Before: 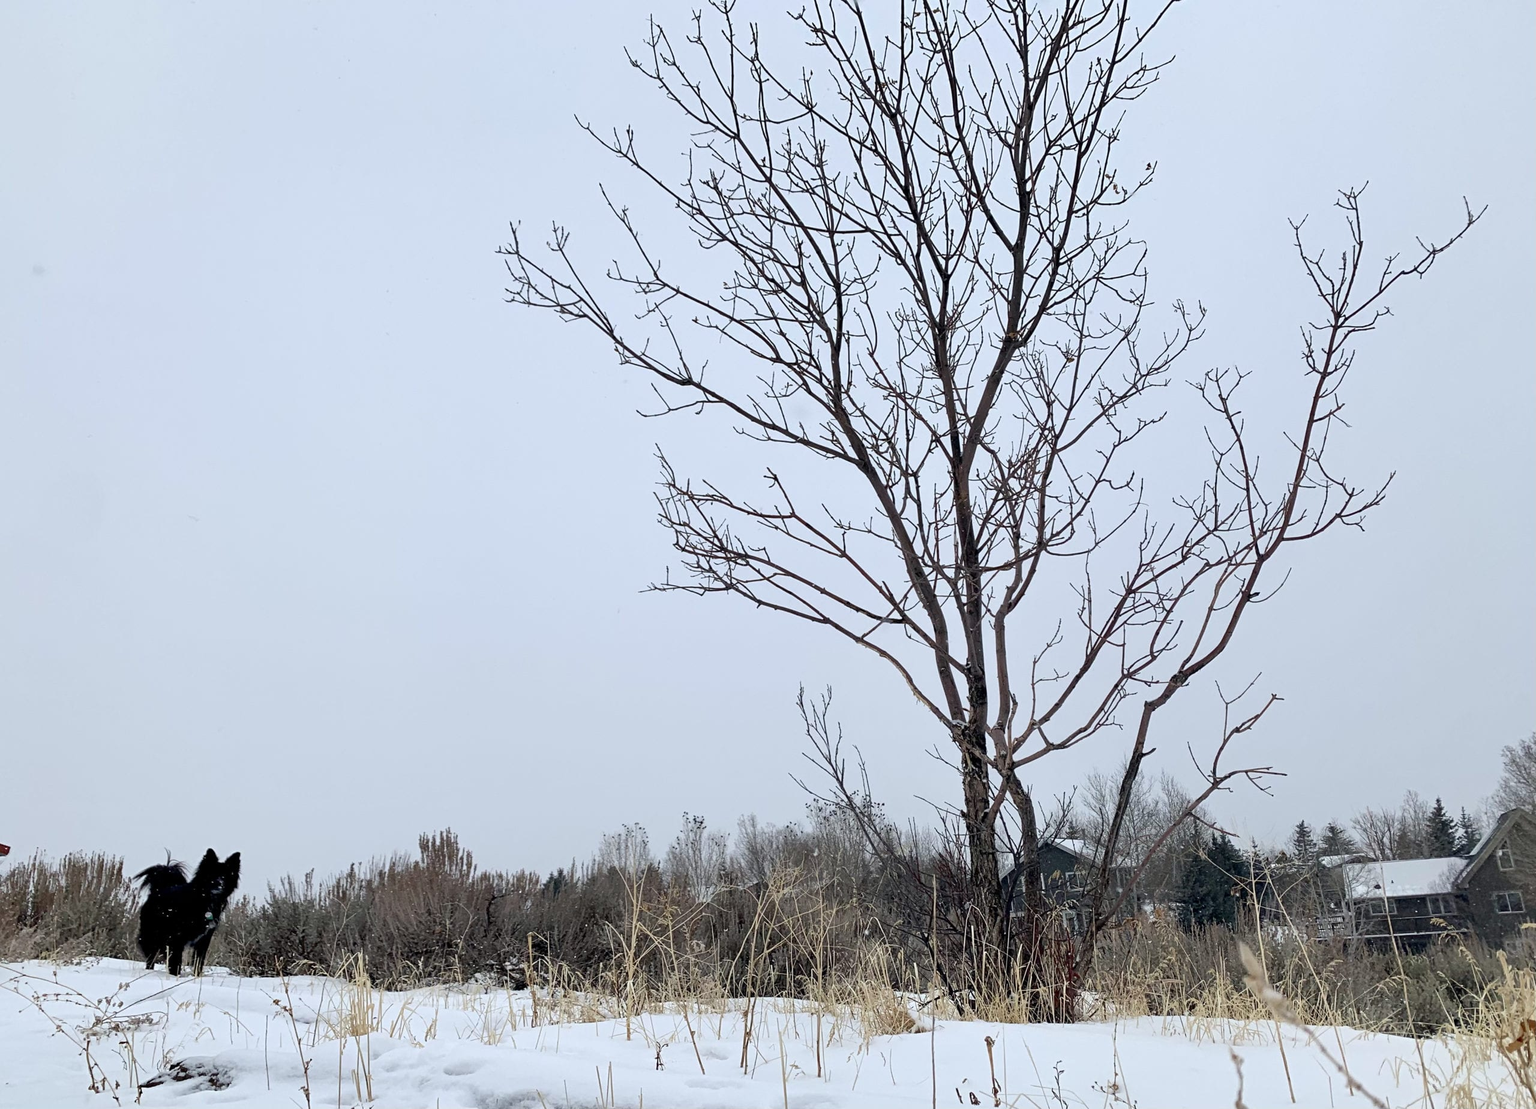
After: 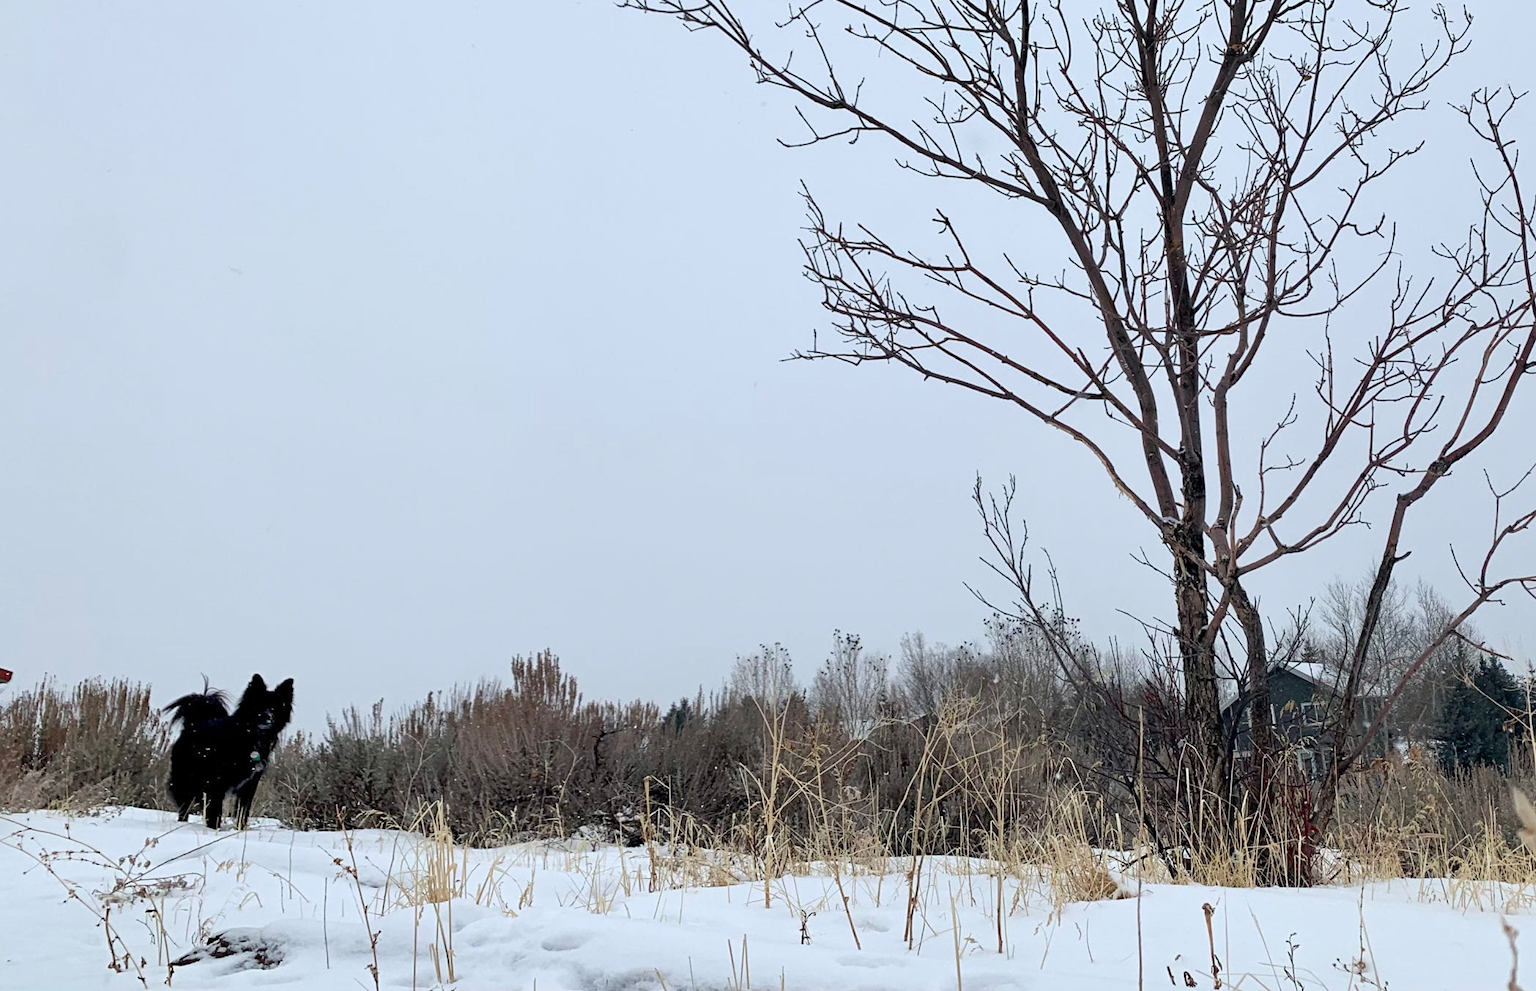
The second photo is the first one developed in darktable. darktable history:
crop: top 26.74%, right 18.049%
